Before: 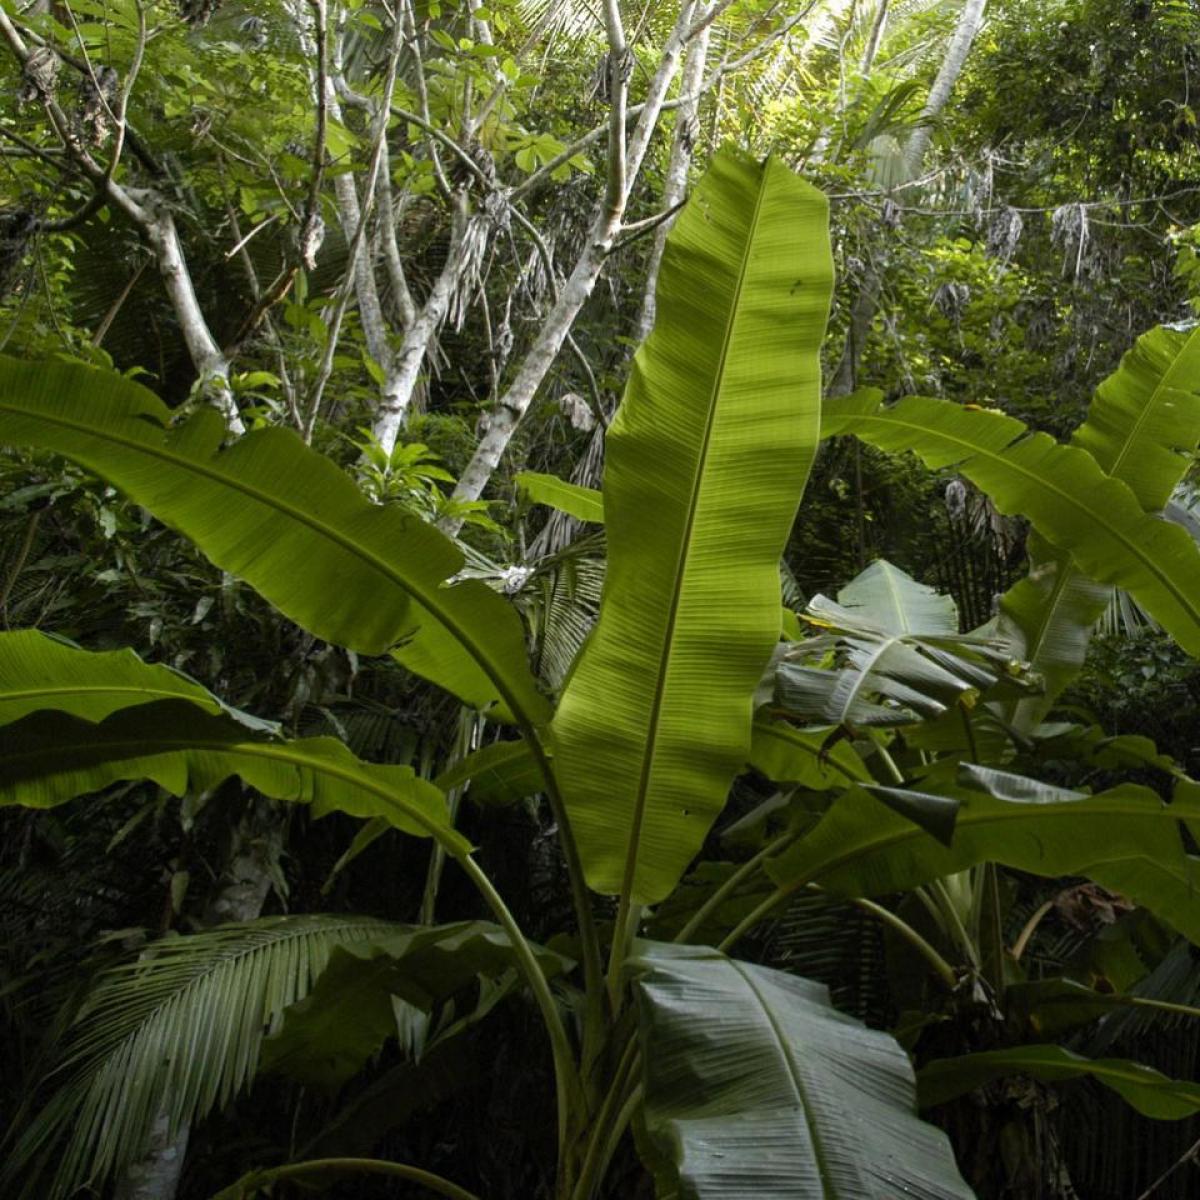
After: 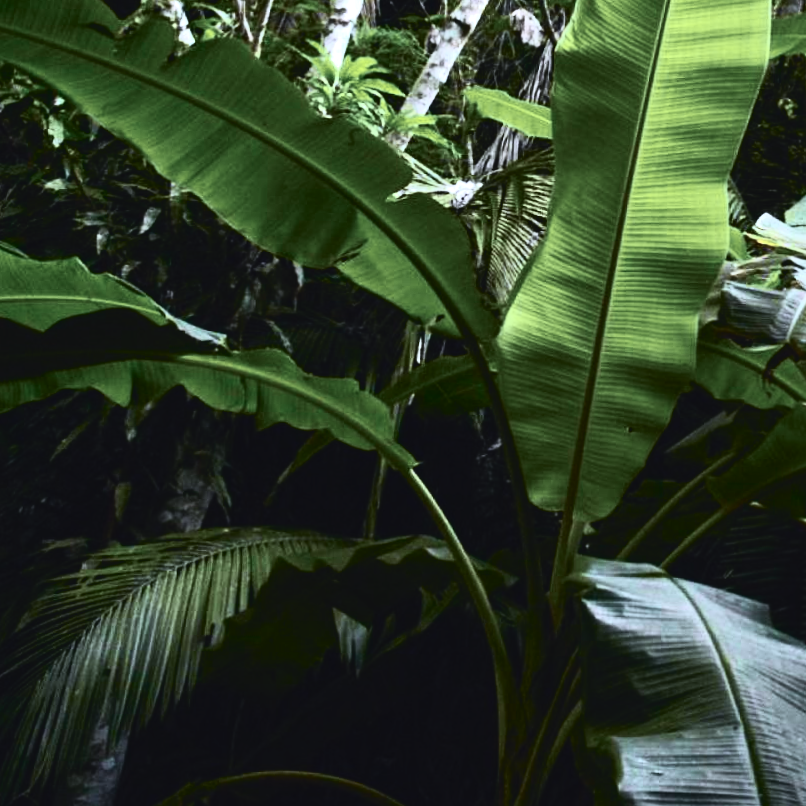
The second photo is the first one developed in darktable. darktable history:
crop and rotate: angle -0.82°, left 3.85%, top 31.828%, right 27.992%
tone equalizer: -8 EV -1.08 EV, -7 EV -1.01 EV, -6 EV -0.867 EV, -5 EV -0.578 EV, -3 EV 0.578 EV, -2 EV 0.867 EV, -1 EV 1.01 EV, +0 EV 1.08 EV, edges refinement/feathering 500, mask exposure compensation -1.57 EV, preserve details no
color calibration: illuminant as shot in camera, x 0.366, y 0.378, temperature 4425.7 K, saturation algorithm version 1 (2020)
tone curve: curves: ch0 [(0, 0.039) (0.104, 0.094) (0.285, 0.301) (0.673, 0.796) (0.845, 0.932) (0.994, 0.971)]; ch1 [(0, 0) (0.356, 0.385) (0.424, 0.405) (0.498, 0.502) (0.586, 0.57) (0.657, 0.642) (1, 1)]; ch2 [(0, 0) (0.424, 0.438) (0.46, 0.453) (0.515, 0.505) (0.557, 0.57) (0.612, 0.583) (0.722, 0.67) (1, 1)], color space Lab, independent channels, preserve colors none
